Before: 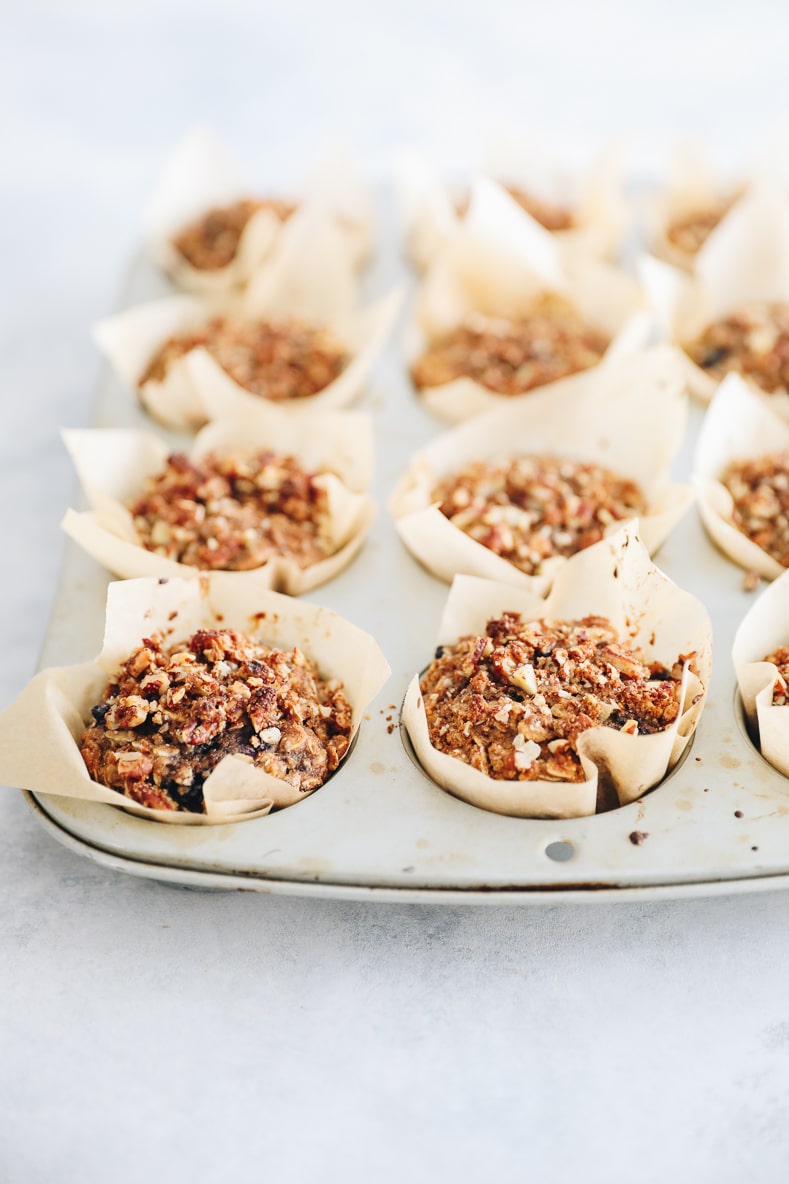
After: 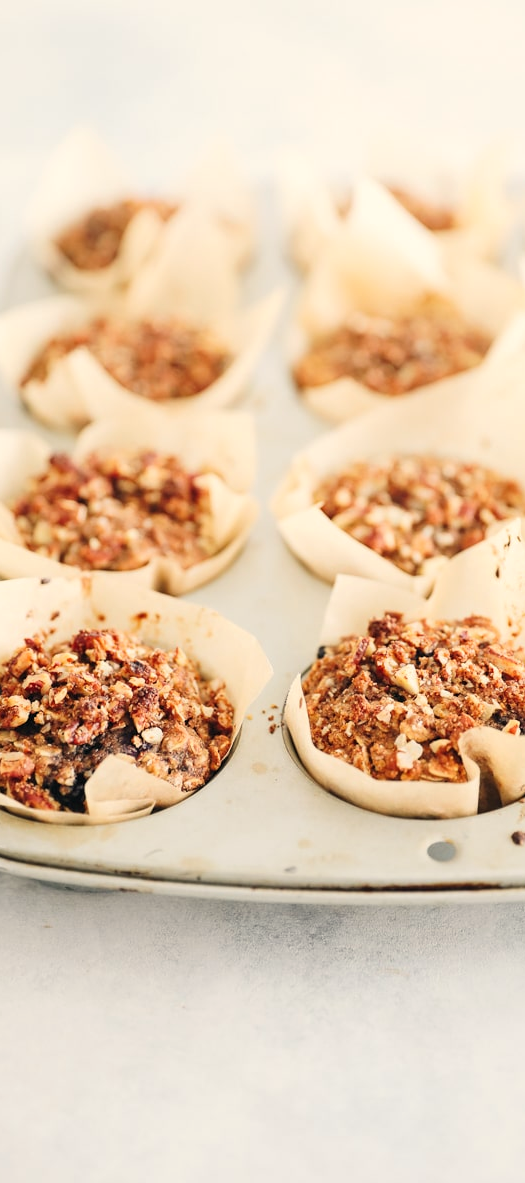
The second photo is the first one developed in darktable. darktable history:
crop and rotate: left 15.055%, right 18.278%
white balance: red 1.045, blue 0.932
levels: levels [0.018, 0.493, 1]
